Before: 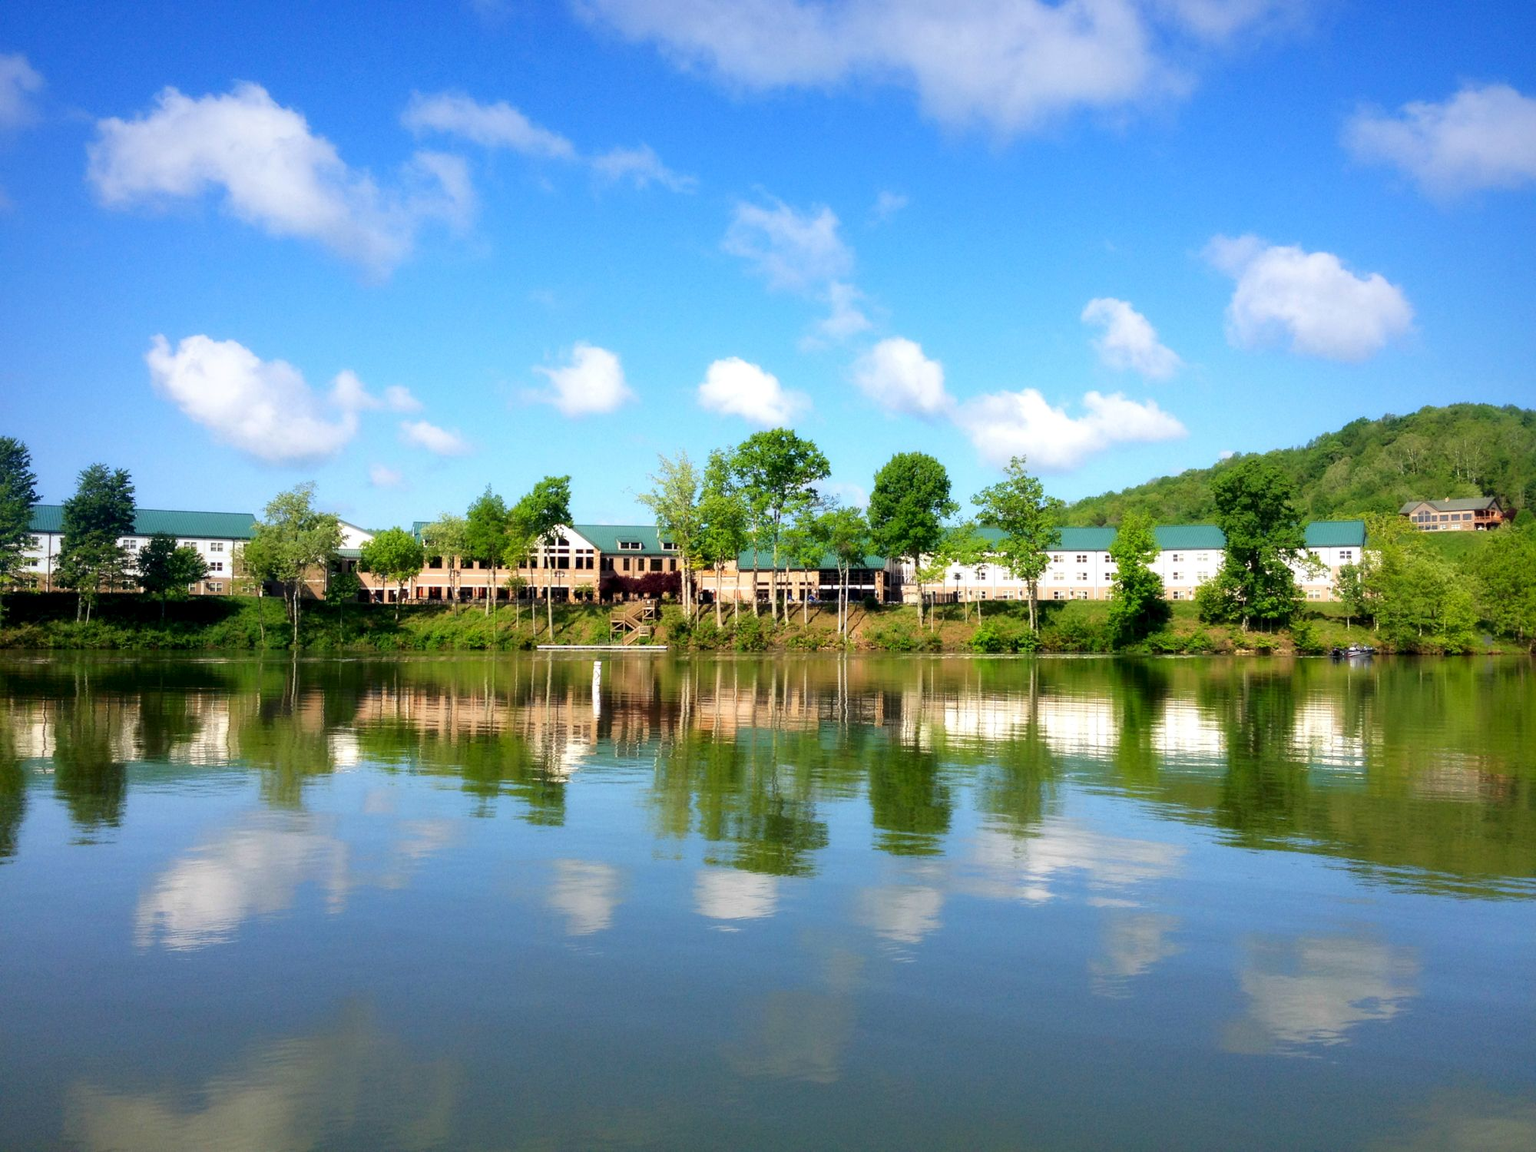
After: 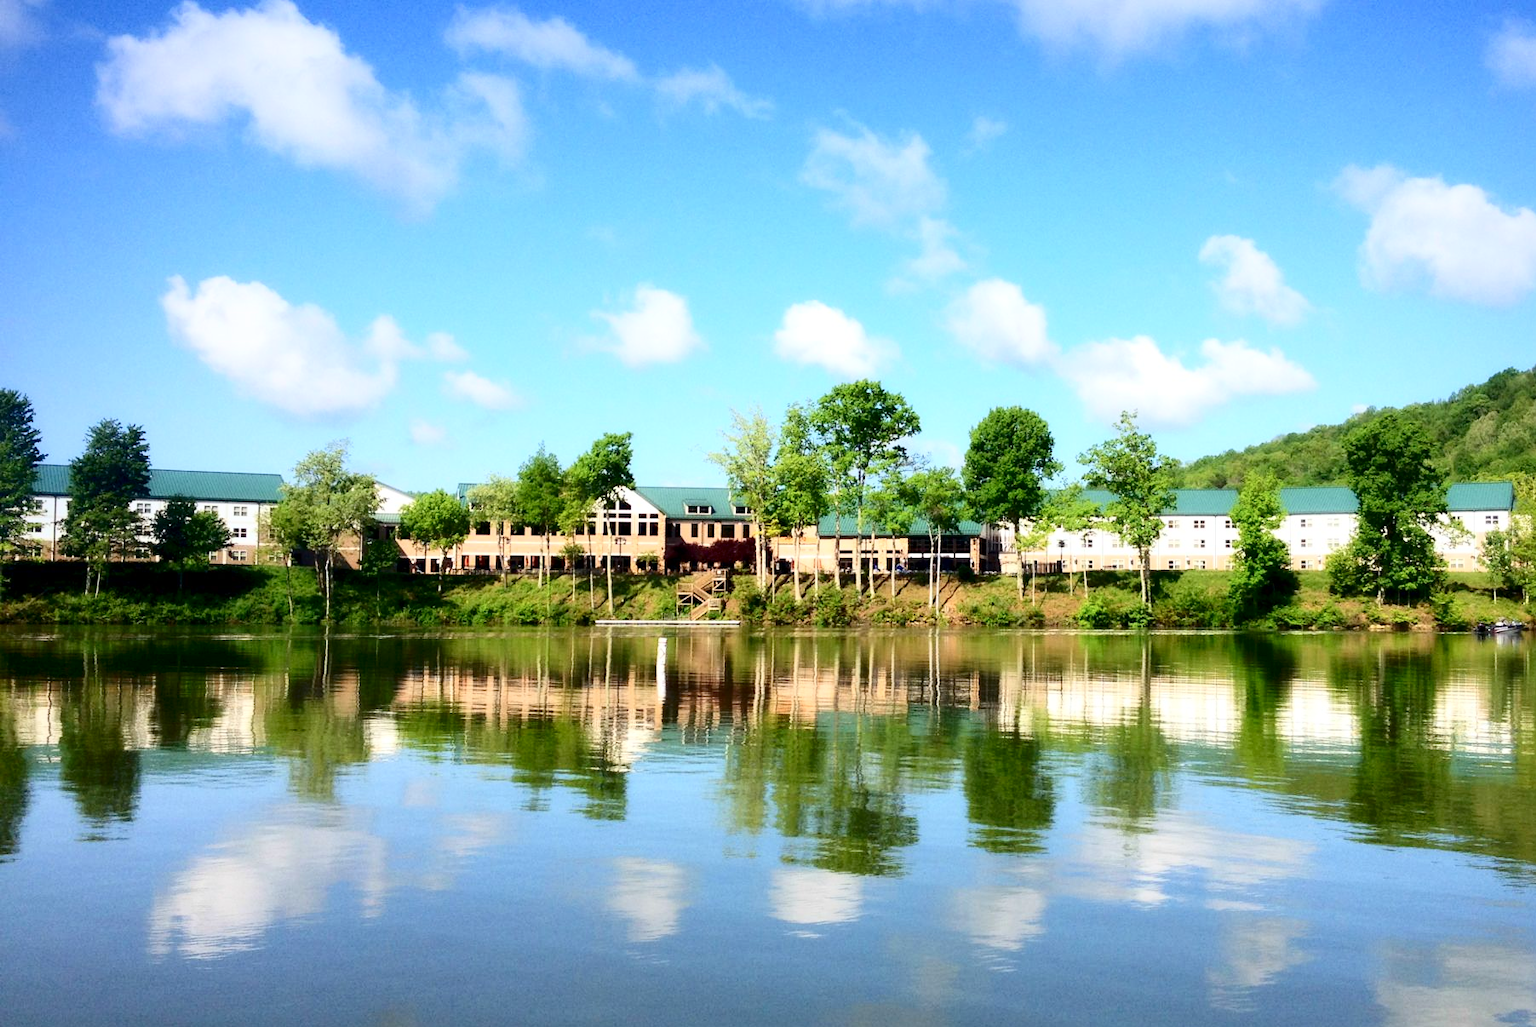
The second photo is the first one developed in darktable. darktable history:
crop: top 7.482%, right 9.778%, bottom 12.002%
tone equalizer: -7 EV 0.156 EV, -6 EV 0.613 EV, -5 EV 1.16 EV, -4 EV 1.37 EV, -3 EV 1.16 EV, -2 EV 0.6 EV, -1 EV 0.15 EV, smoothing diameter 24.92%, edges refinement/feathering 7.23, preserve details guided filter
contrast brightness saturation: contrast 0.289
